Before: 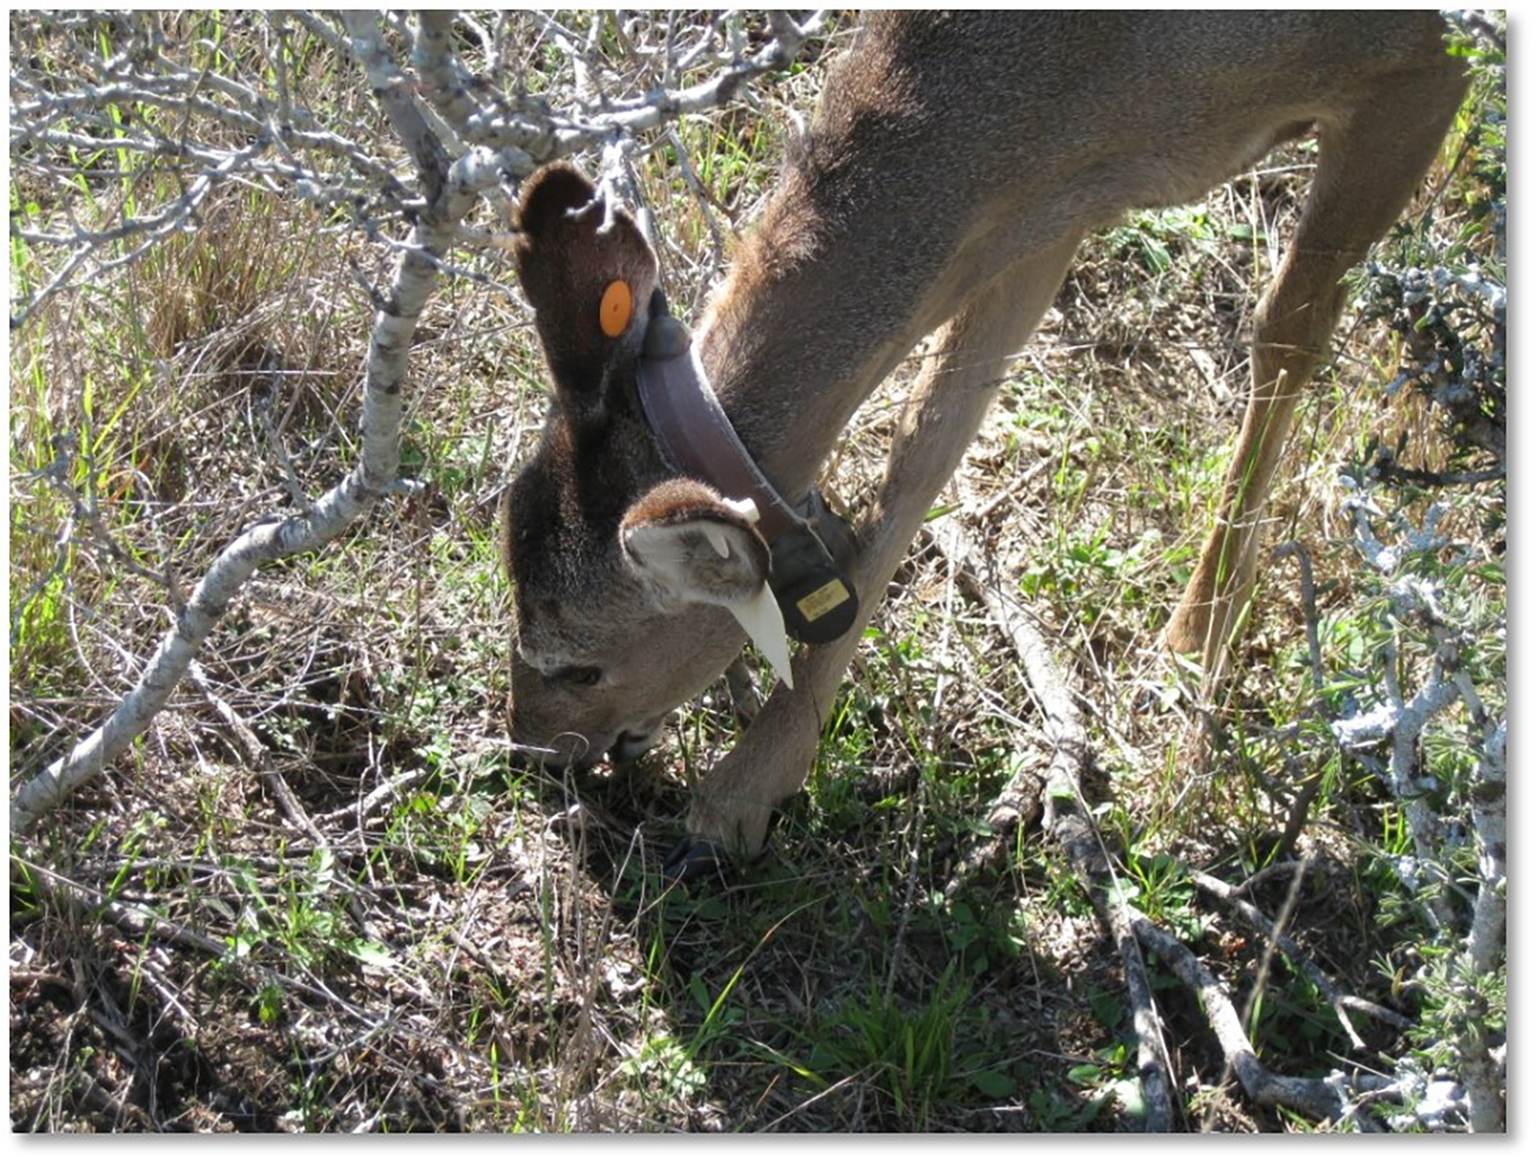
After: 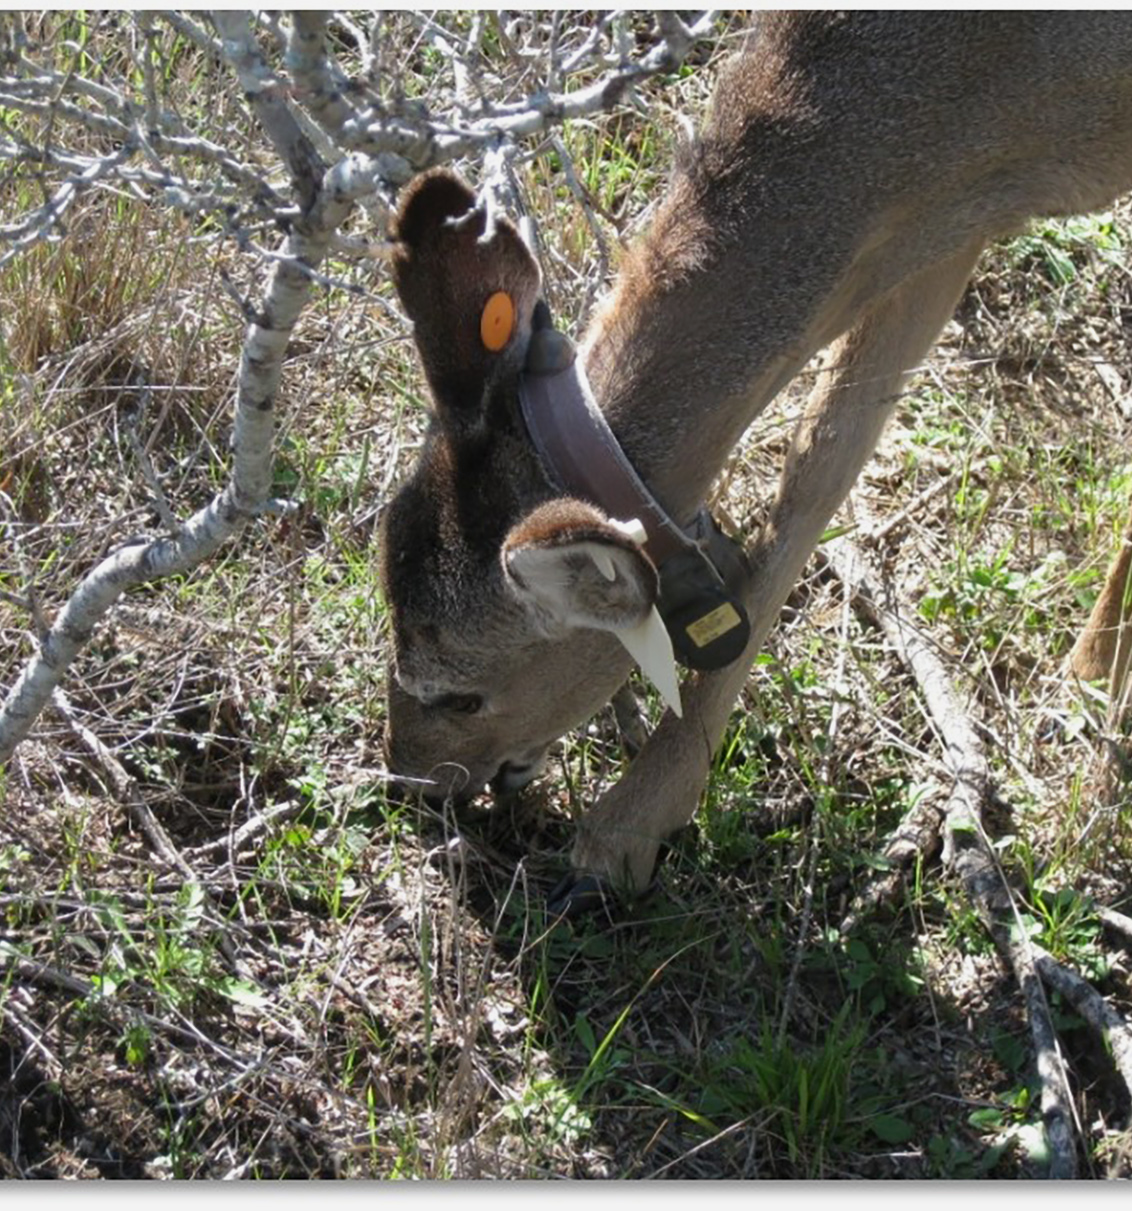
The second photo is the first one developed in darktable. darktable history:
crop and rotate: left 9.061%, right 20.142%
exposure: exposure -0.157 EV, compensate highlight preservation false
